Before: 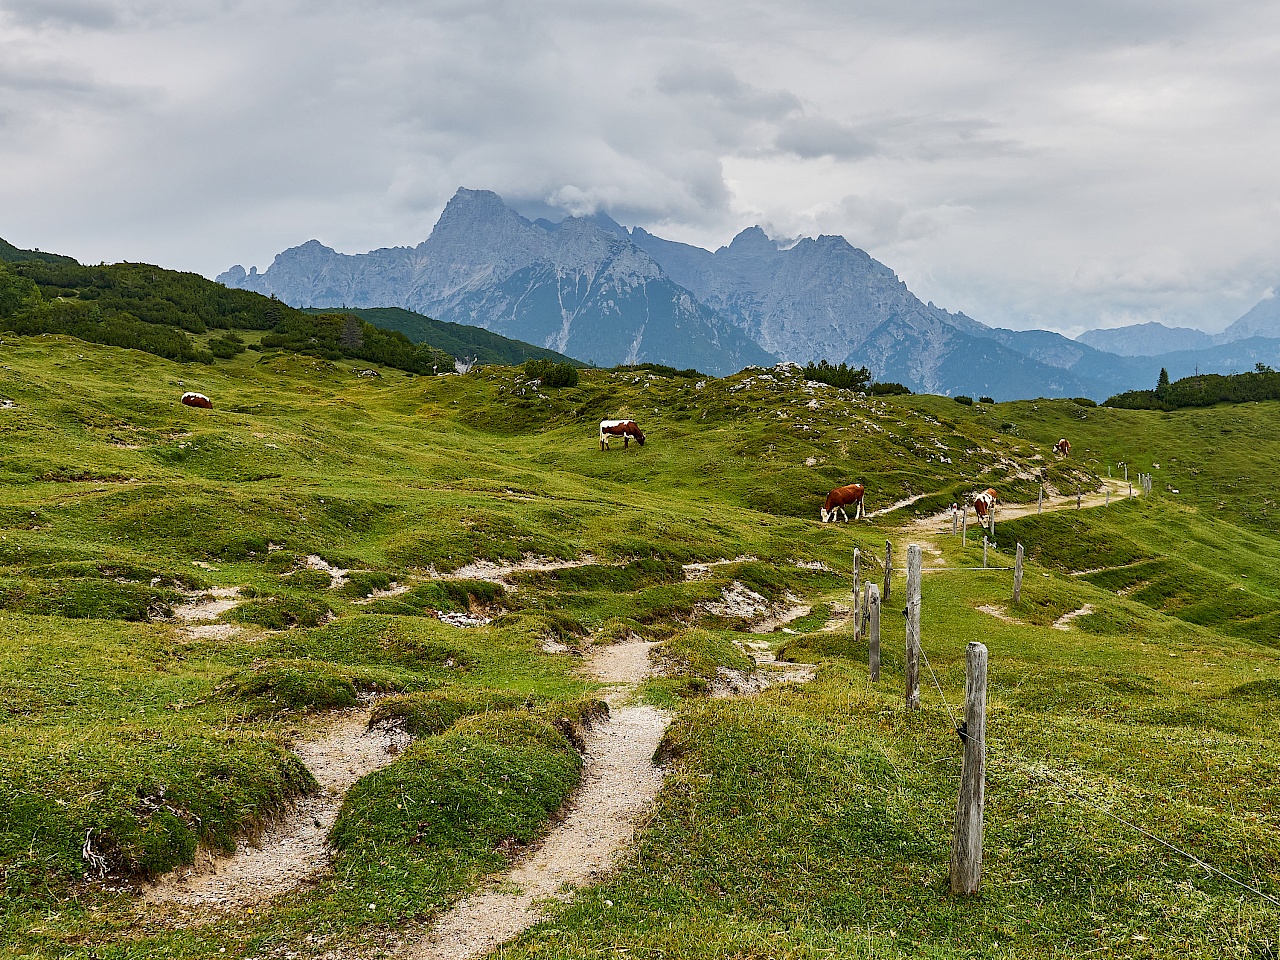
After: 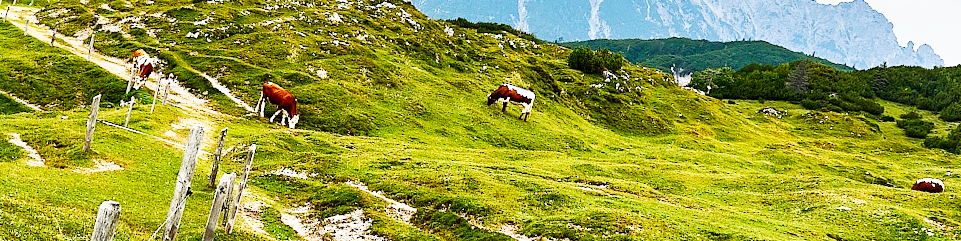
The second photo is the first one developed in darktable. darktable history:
base curve: curves: ch0 [(0, 0) (0.007, 0.004) (0.027, 0.03) (0.046, 0.07) (0.207, 0.54) (0.442, 0.872) (0.673, 0.972) (1, 1)], preserve colors none
crop and rotate: angle 16.12°, top 30.835%, bottom 35.653%
